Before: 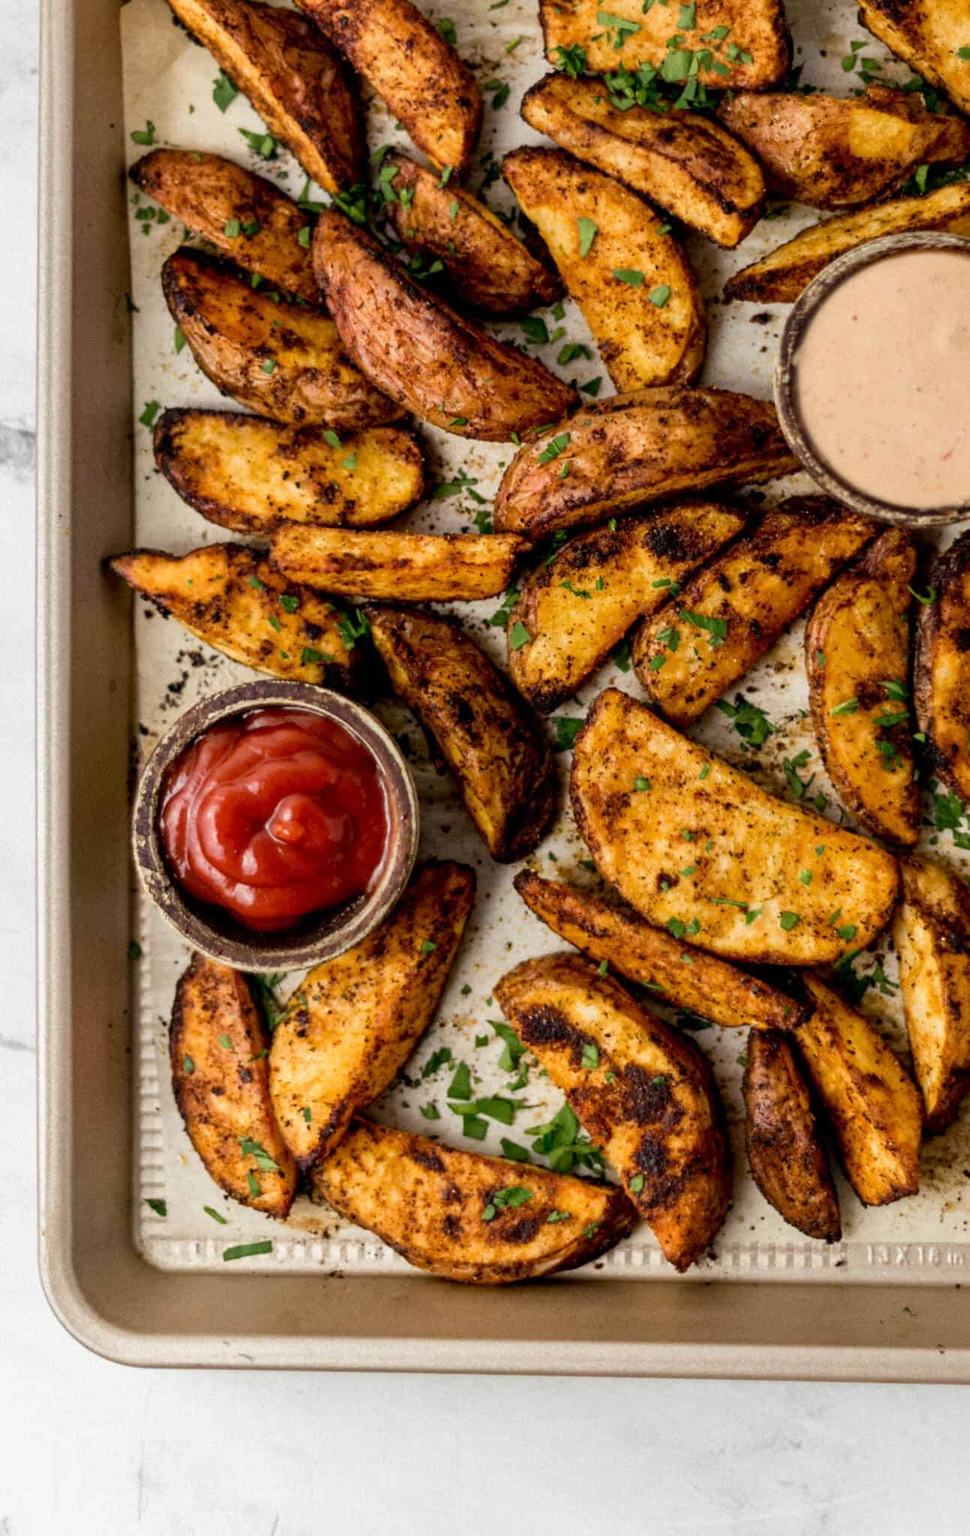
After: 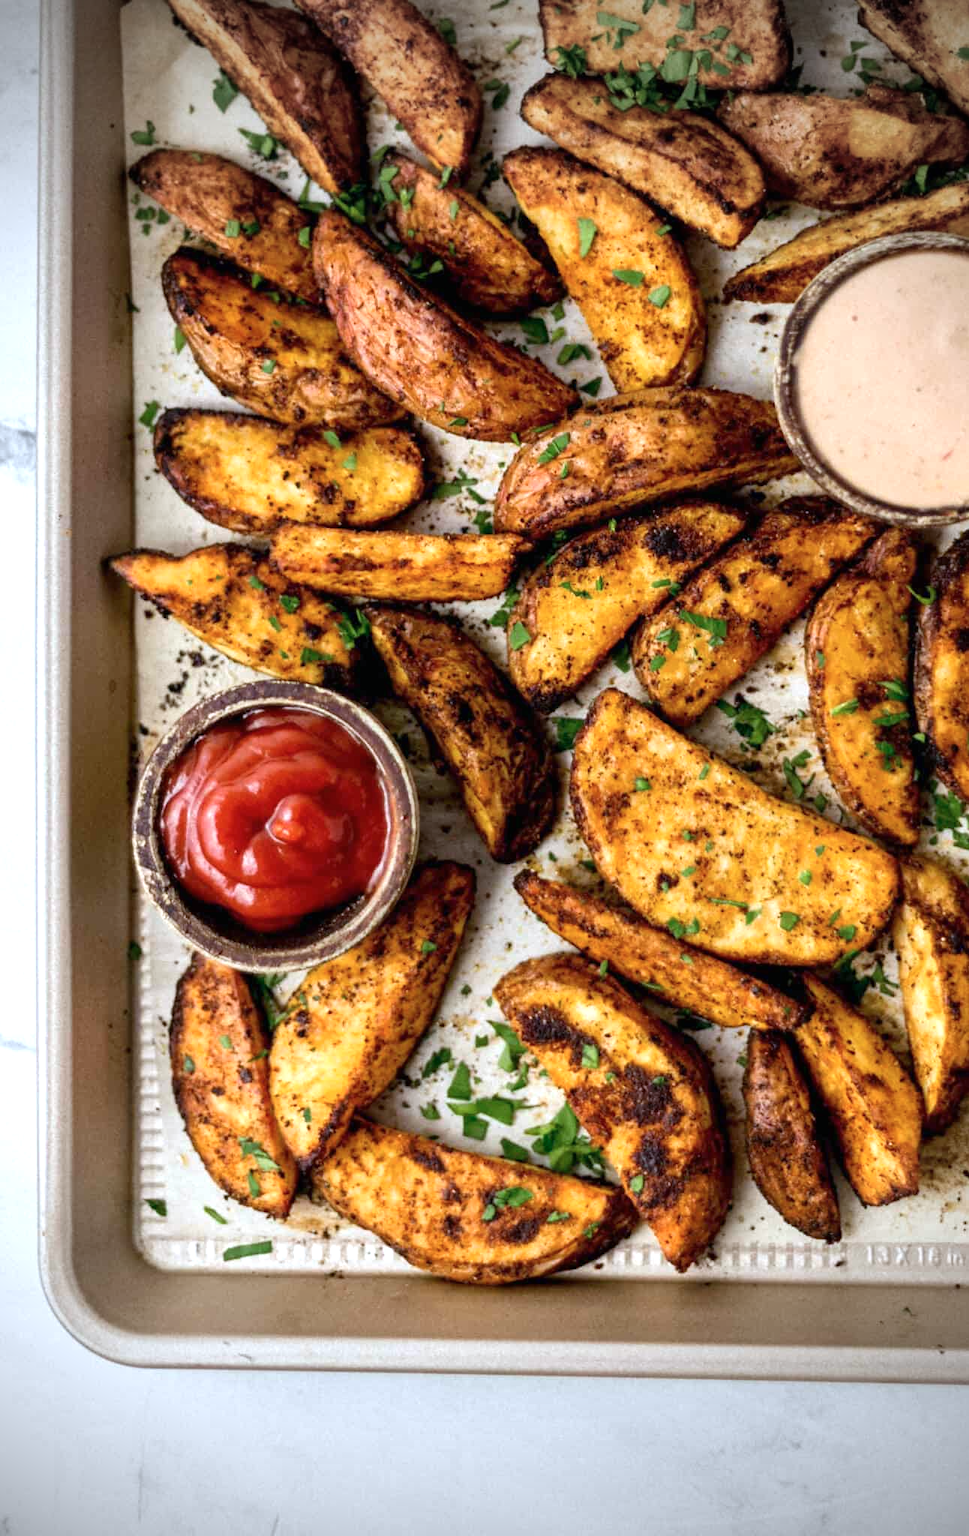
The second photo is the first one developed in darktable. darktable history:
vignetting: fall-off start 75%, brightness -0.692, width/height ratio 1.084
exposure: black level correction 0, exposure 0.5 EV, compensate highlight preservation false
color calibration: x 0.37, y 0.382, temperature 4313.32 K
